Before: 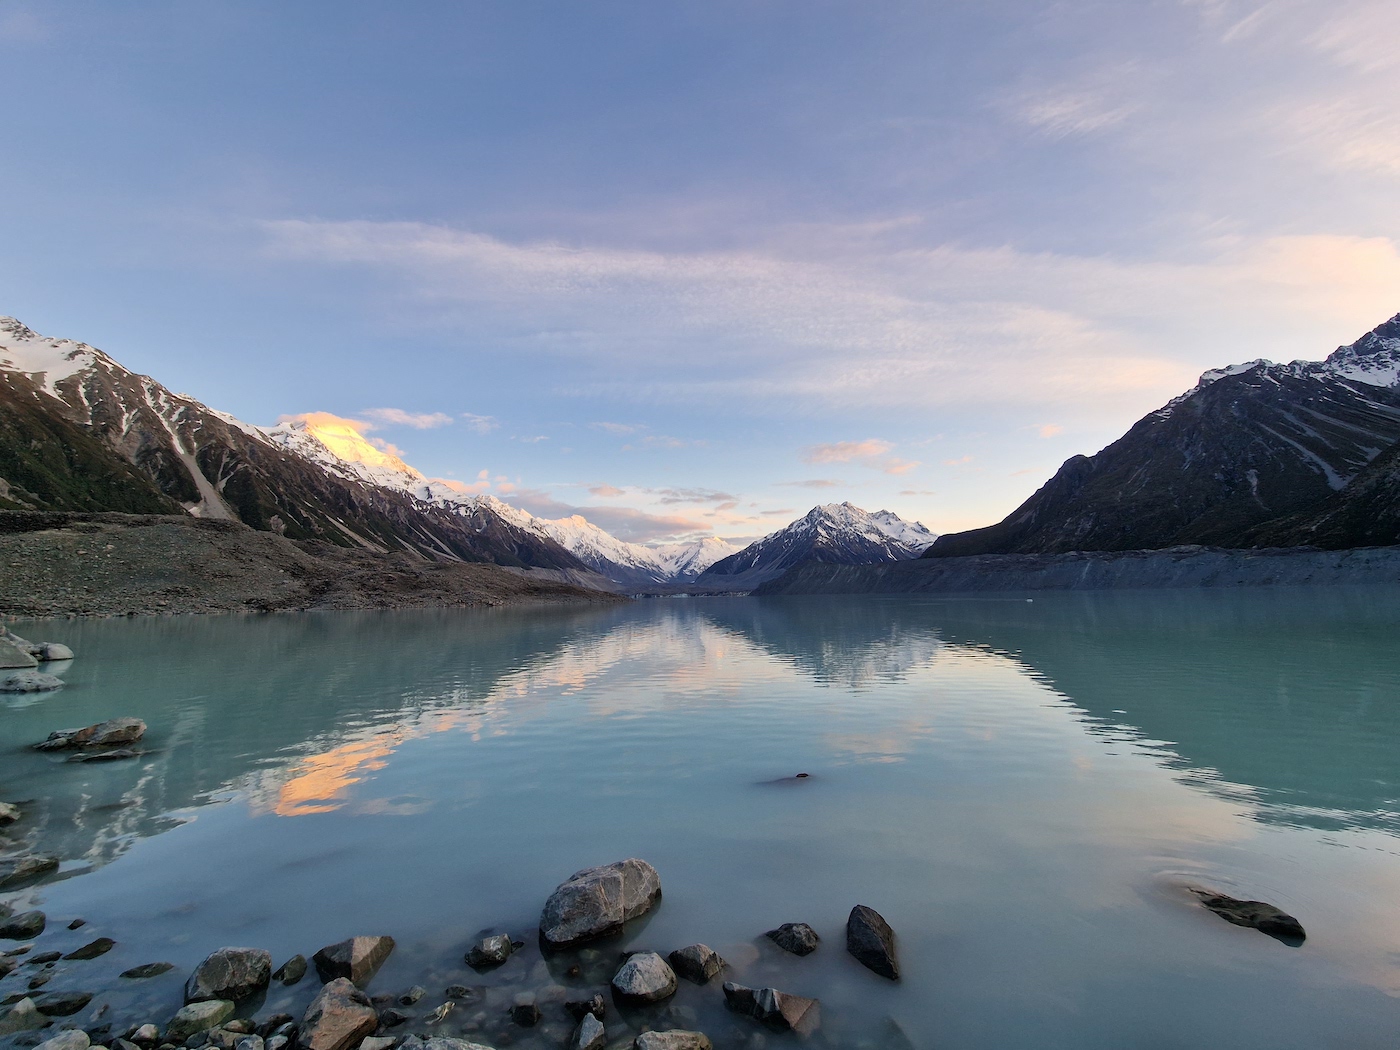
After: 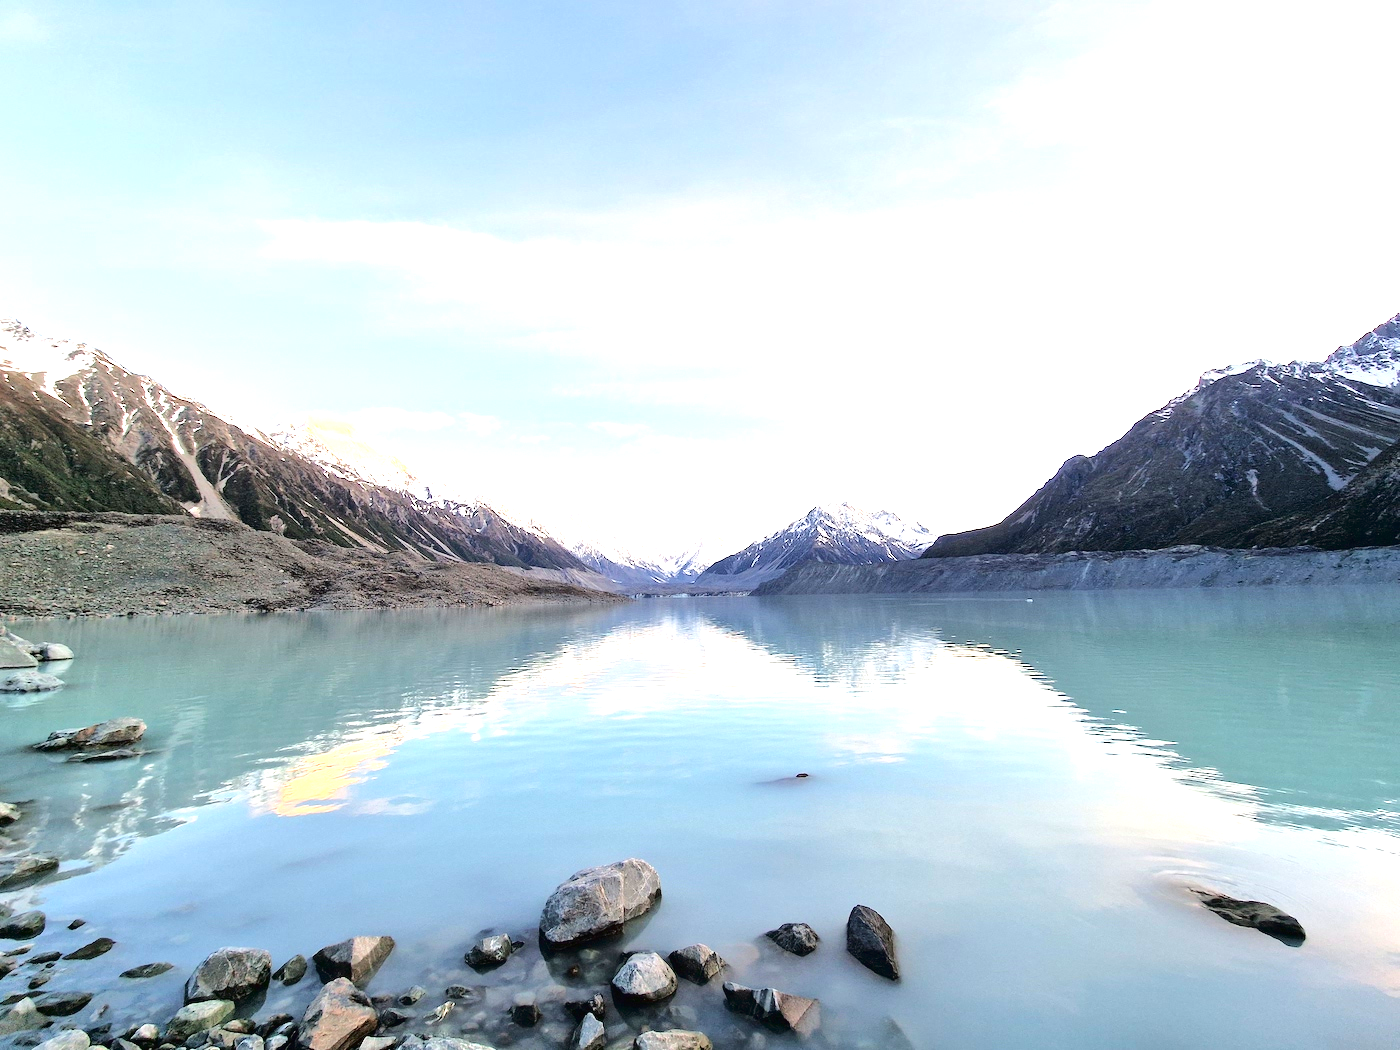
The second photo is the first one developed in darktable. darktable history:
exposure: black level correction 0, exposure 1.568 EV, compensate highlight preservation false
tone curve: curves: ch0 [(0, 0) (0.003, 0.012) (0.011, 0.014) (0.025, 0.019) (0.044, 0.028) (0.069, 0.039) (0.1, 0.056) (0.136, 0.093) (0.177, 0.147) (0.224, 0.214) (0.277, 0.29) (0.335, 0.381) (0.399, 0.476) (0.468, 0.557) (0.543, 0.635) (0.623, 0.697) (0.709, 0.764) (0.801, 0.831) (0.898, 0.917) (1, 1)], color space Lab, independent channels, preserve colors none
